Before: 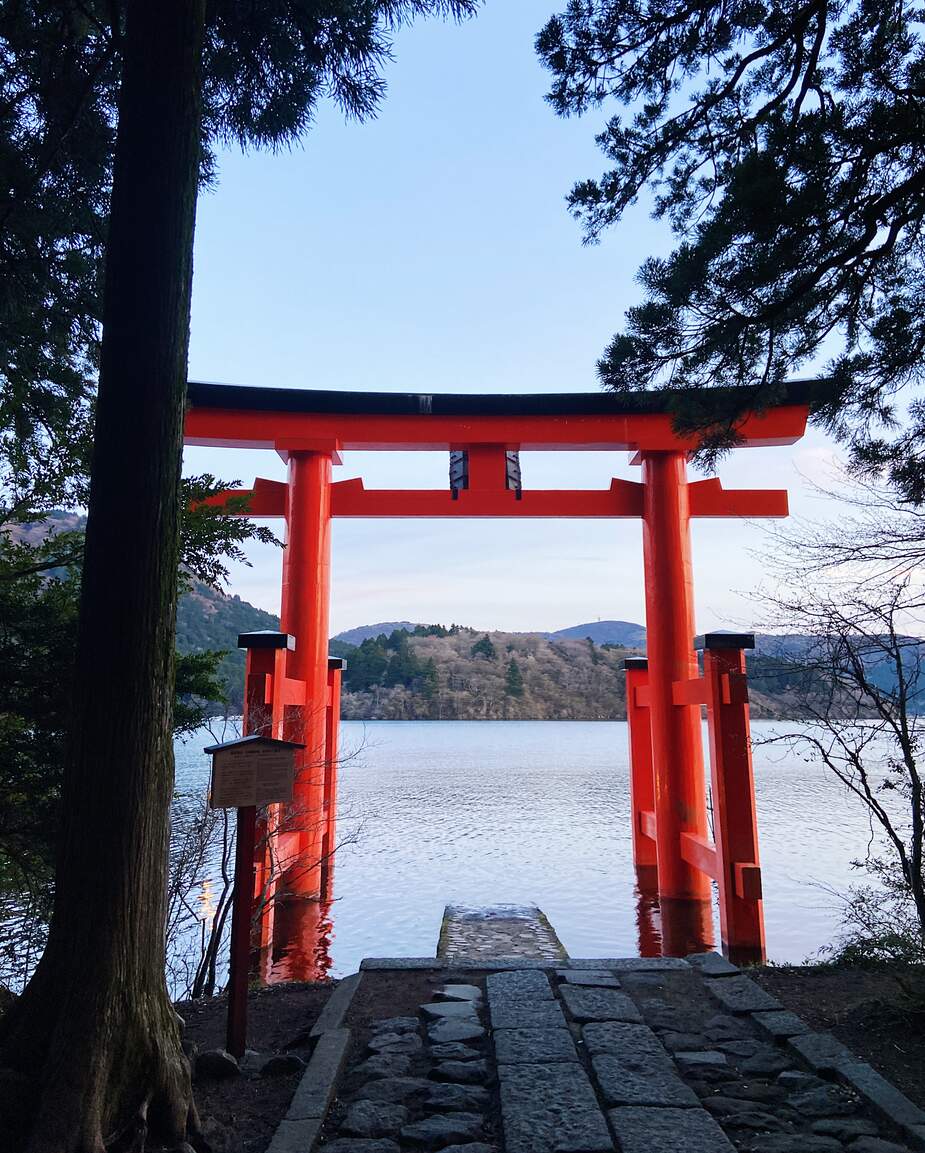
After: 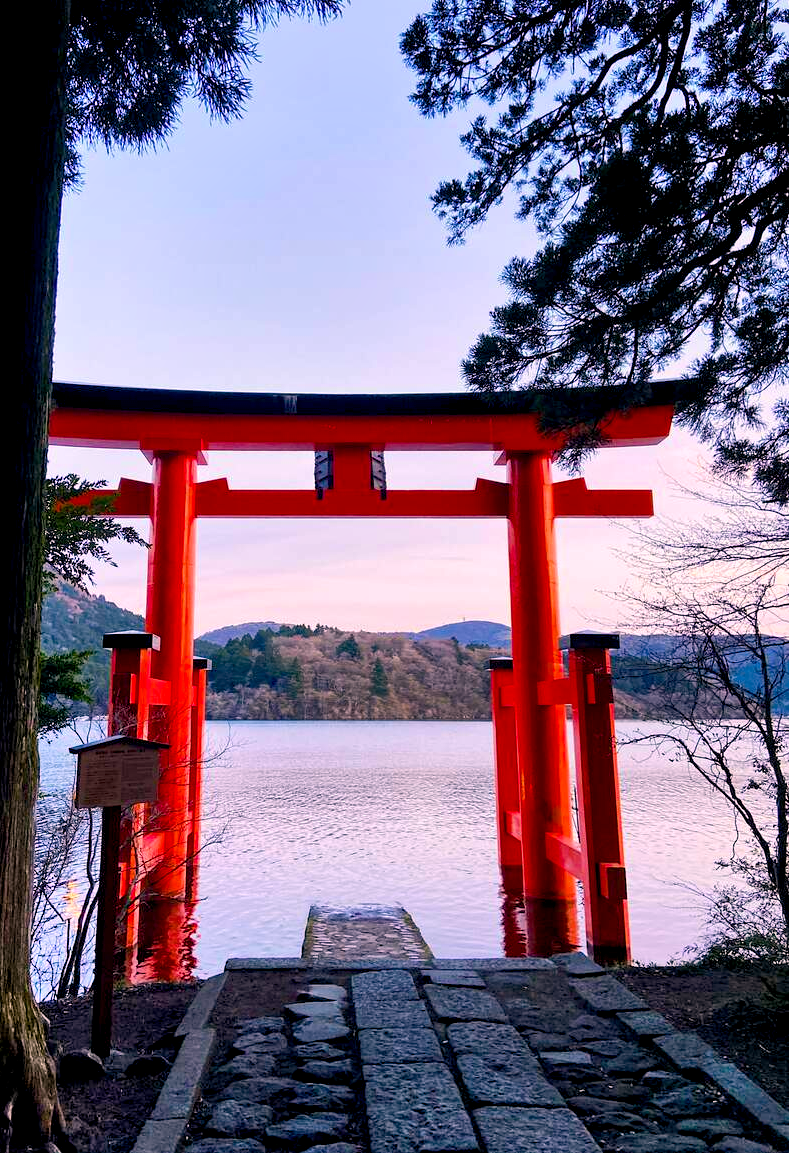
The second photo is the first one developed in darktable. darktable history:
color balance rgb: highlights gain › chroma 0.982%, highlights gain › hue 26.33°, global offset › luminance -0.415%, linear chroma grading › global chroma 14.406%, perceptual saturation grading › global saturation 25.244%, global vibrance 20%
local contrast: highlights 103%, shadows 100%, detail 131%, midtone range 0.2
color correction: highlights a* 12.23, highlights b* 5.38
shadows and highlights: soften with gaussian
crop and rotate: left 14.656%
